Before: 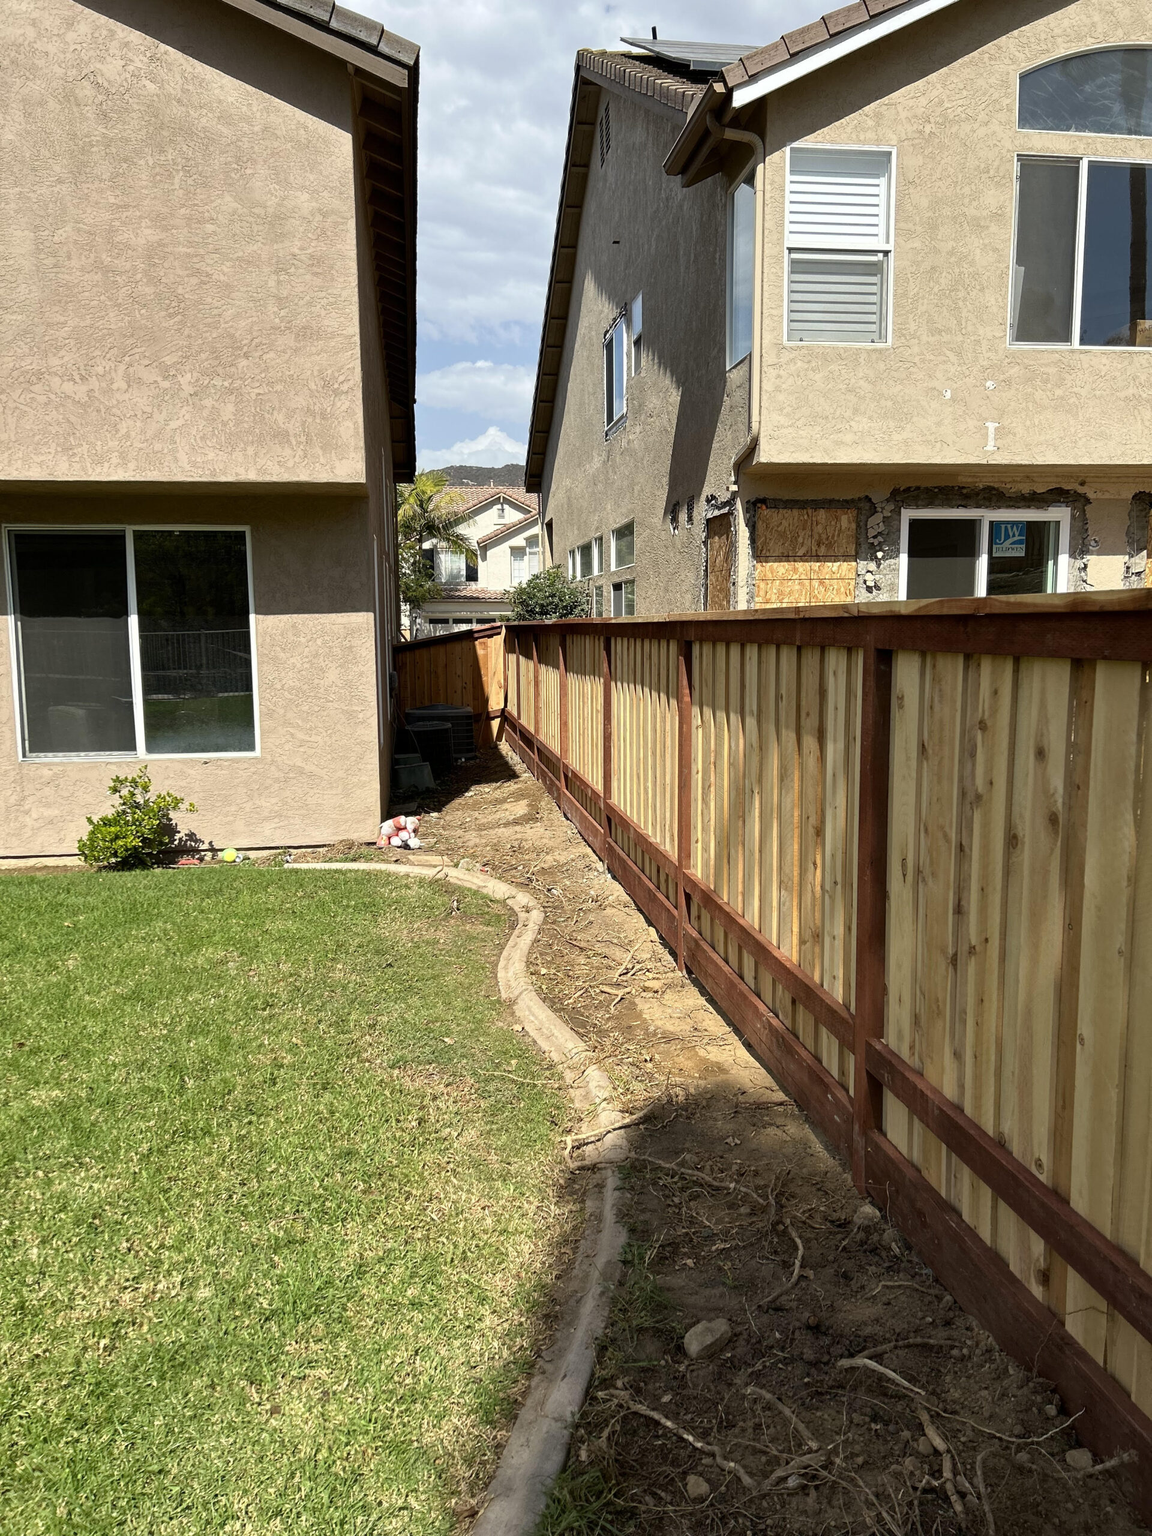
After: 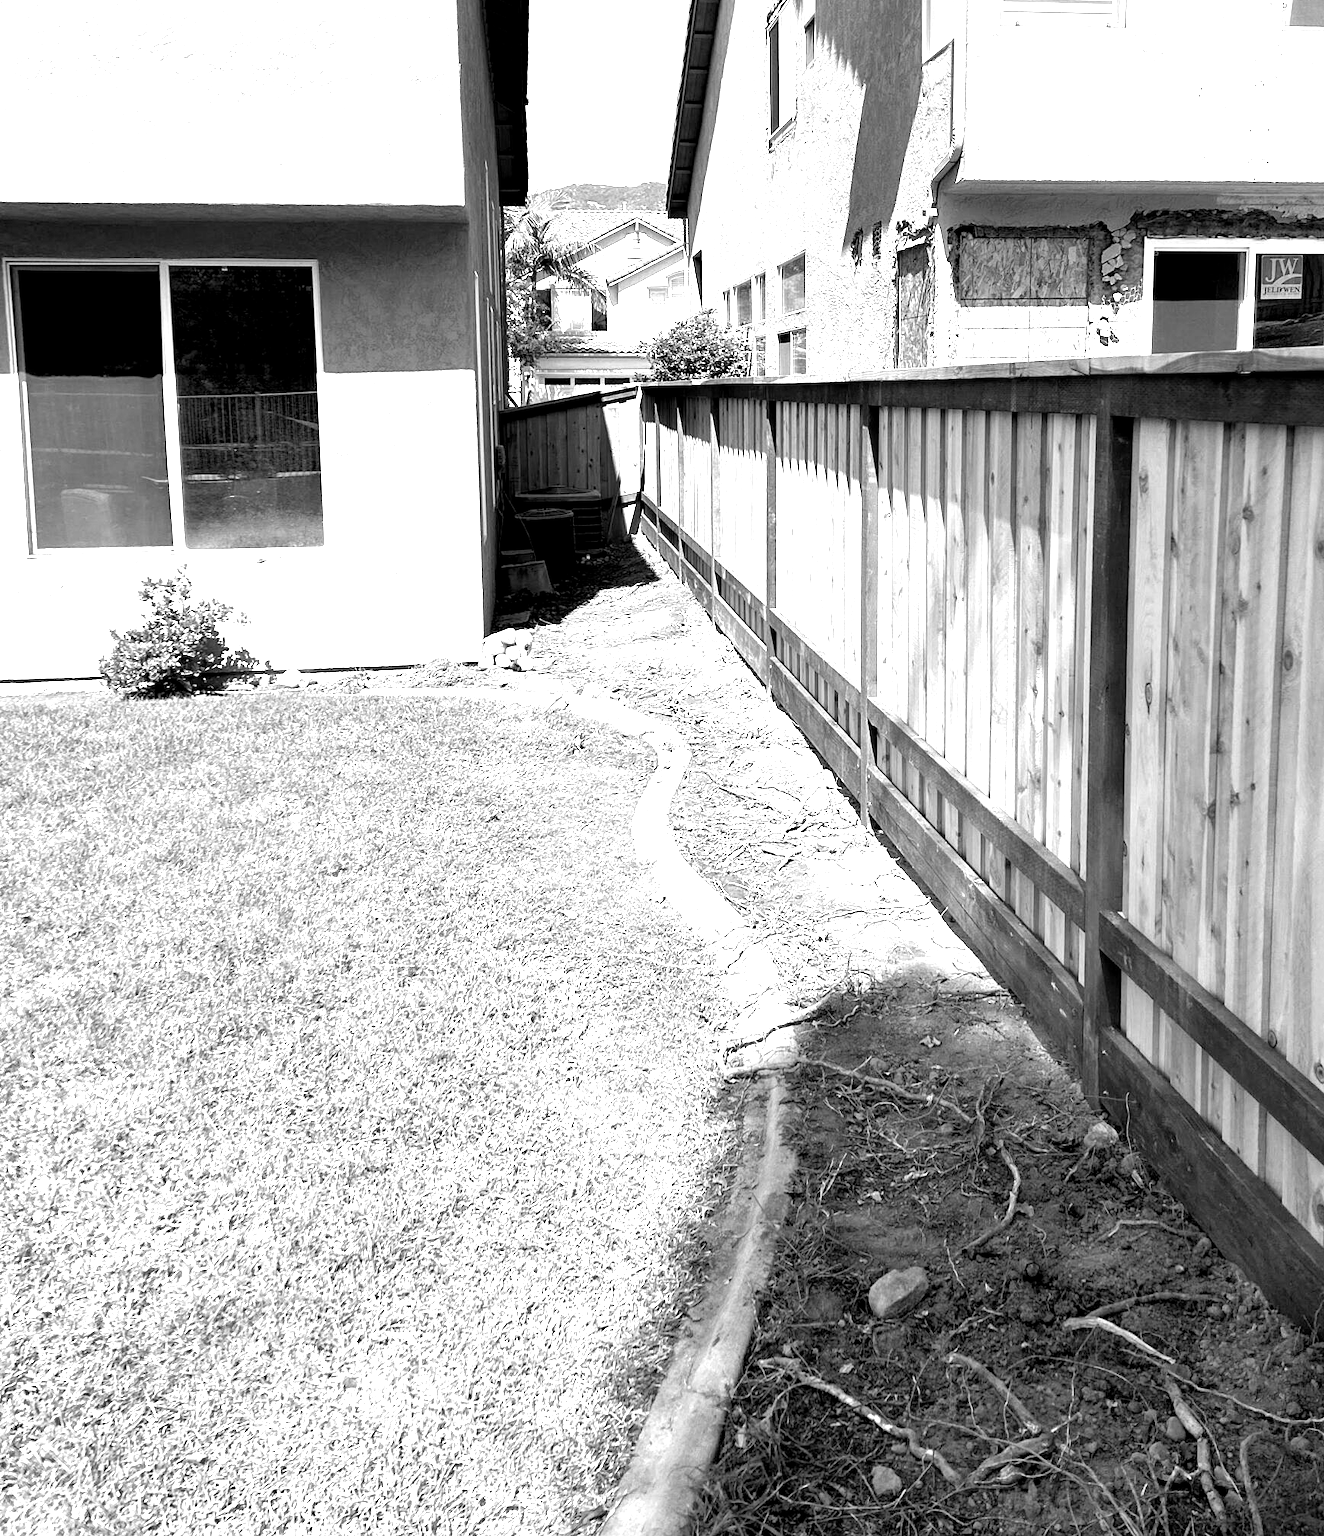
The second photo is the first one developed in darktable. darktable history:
crop: top 20.916%, right 9.437%, bottom 0.316%
exposure: black level correction 0.005, exposure 2.084 EV, compensate highlight preservation false
color calibration: output gray [0.21, 0.42, 0.37, 0], gray › normalize channels true, illuminant same as pipeline (D50), adaptation XYZ, x 0.346, y 0.359, gamut compression 0
